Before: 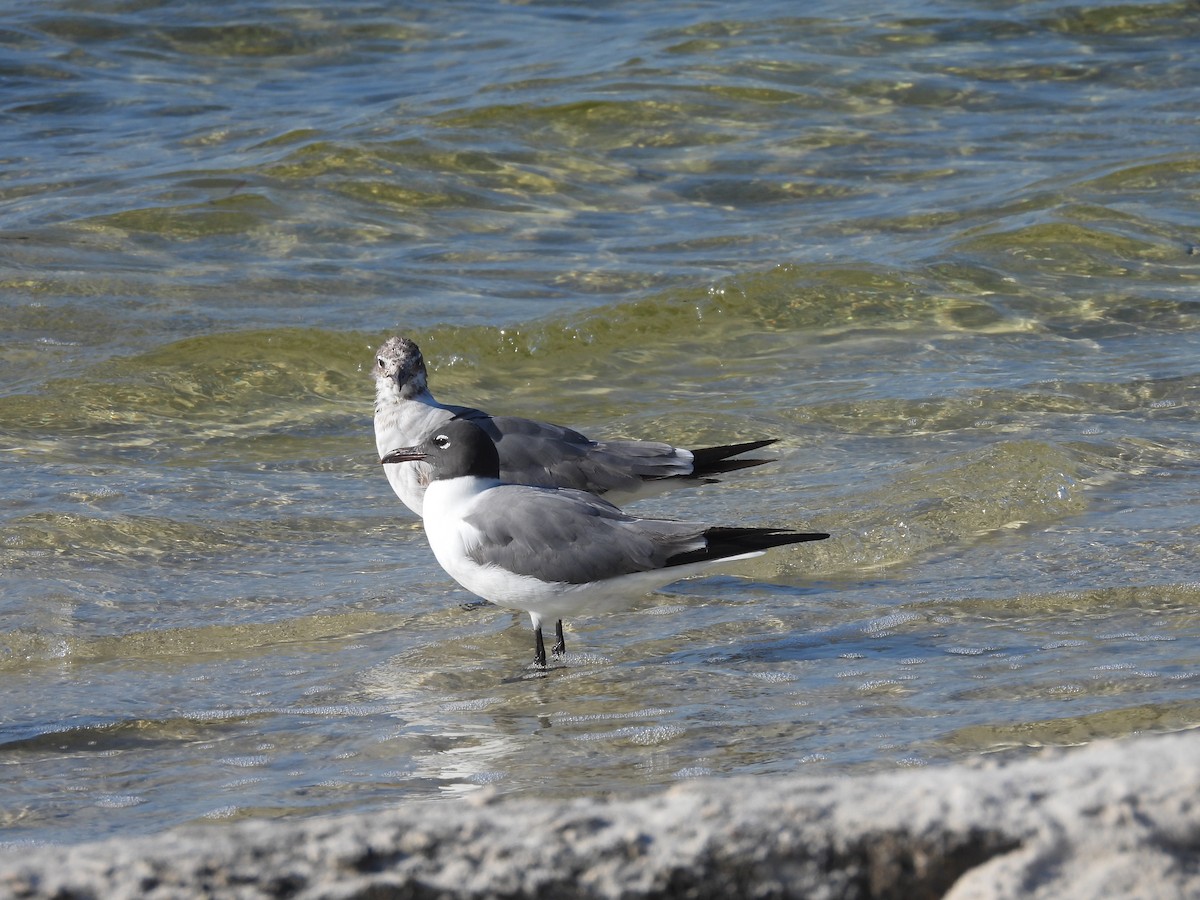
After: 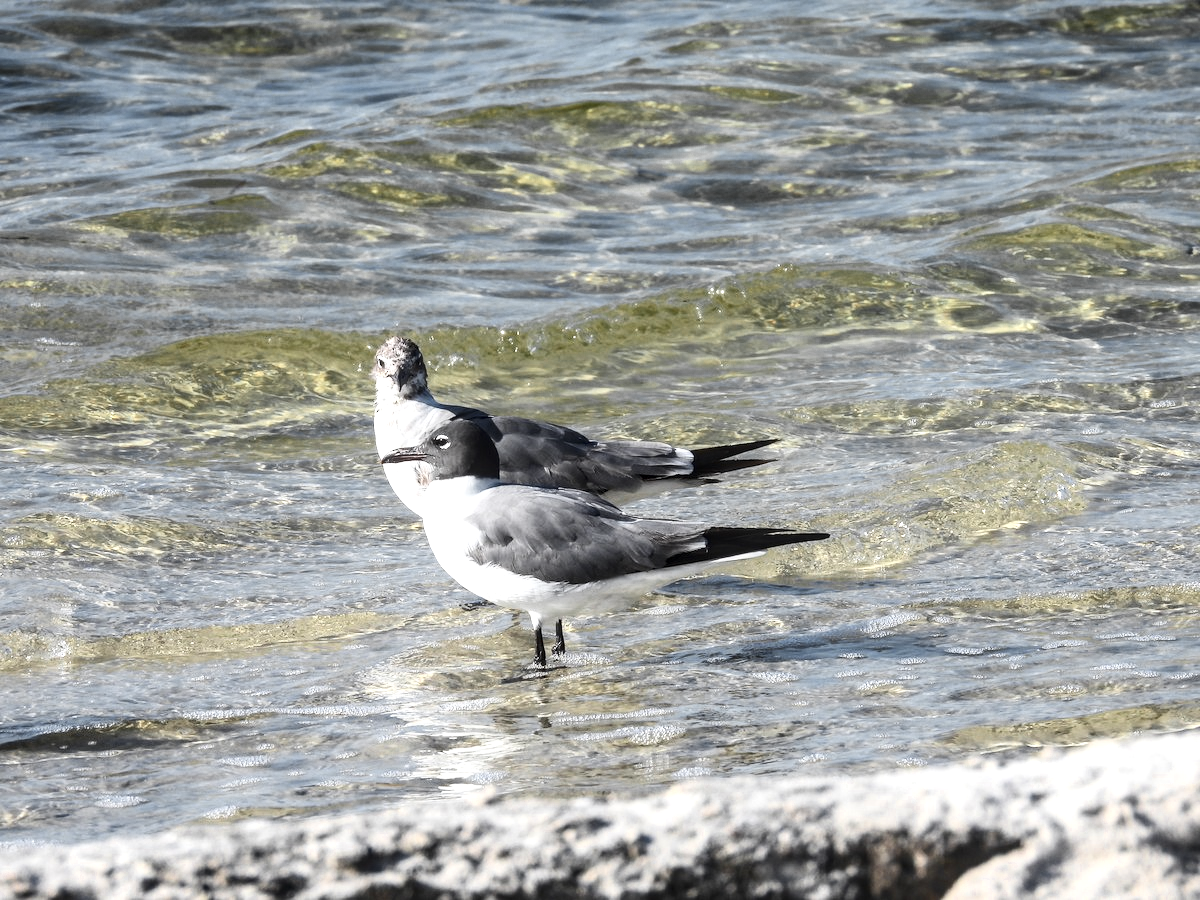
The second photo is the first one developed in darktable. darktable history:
exposure: black level correction 0, exposure 0.7 EV, compensate exposure bias true, compensate highlight preservation false
local contrast: detail 130%
color zones: curves: ch0 [(0.035, 0.242) (0.25, 0.5) (0.384, 0.214) (0.488, 0.255) (0.75, 0.5)]; ch1 [(0.063, 0.379) (0.25, 0.5) (0.354, 0.201) (0.489, 0.085) (0.729, 0.271)]; ch2 [(0.25, 0.5) (0.38, 0.517) (0.442, 0.51) (0.735, 0.456)]
contrast brightness saturation: contrast 0.28
